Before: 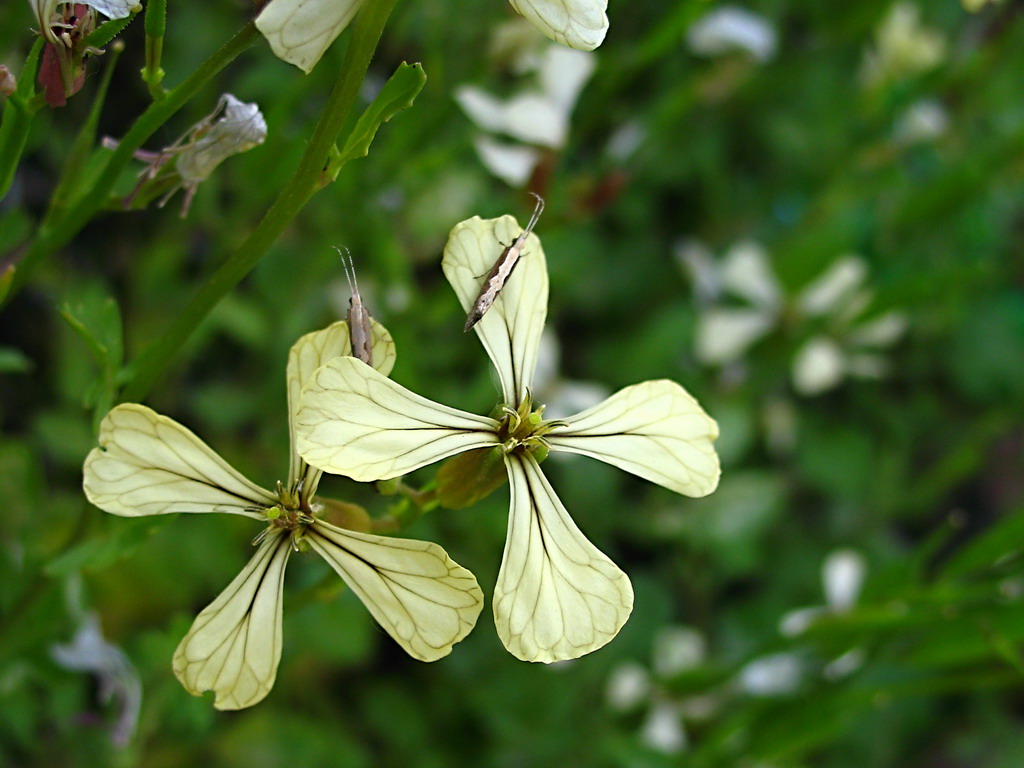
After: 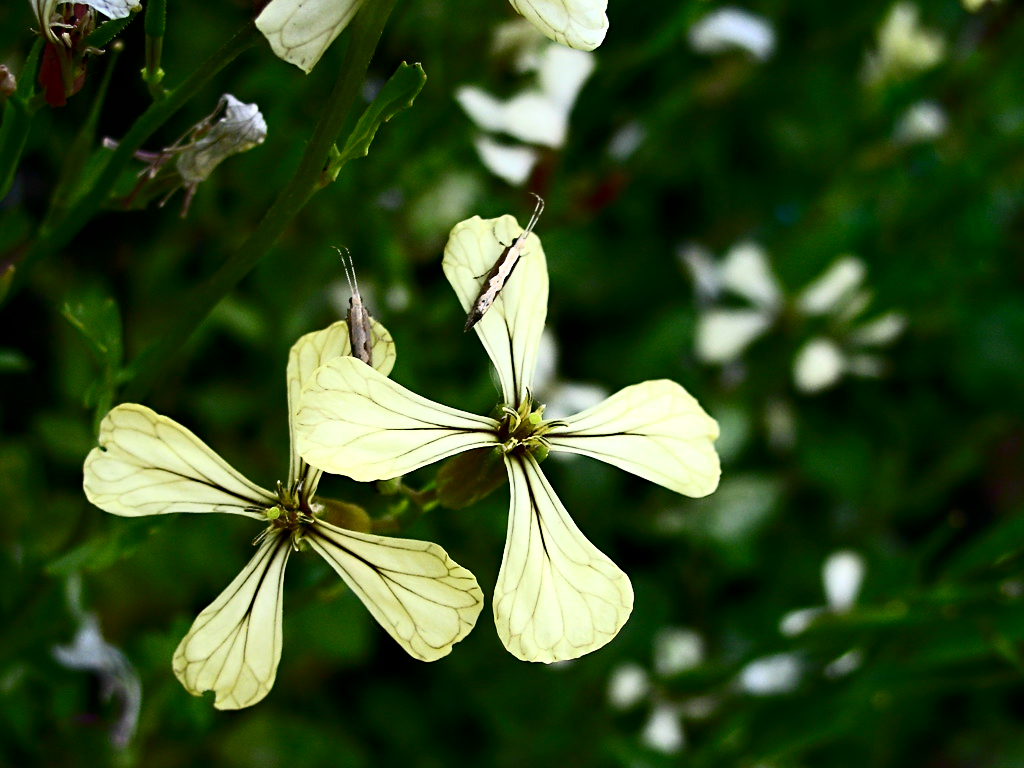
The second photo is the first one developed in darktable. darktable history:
tone equalizer: -8 EV -0.394 EV, -7 EV -0.389 EV, -6 EV -0.329 EV, -5 EV -0.248 EV, -3 EV 0.191 EV, -2 EV 0.359 EV, -1 EV 0.404 EV, +0 EV 0.437 EV, edges refinement/feathering 500, mask exposure compensation -1.57 EV, preserve details no
contrast brightness saturation: contrast 0.299
exposure: black level correction 0.006, exposure -0.225 EV, compensate exposure bias true, compensate highlight preservation false
